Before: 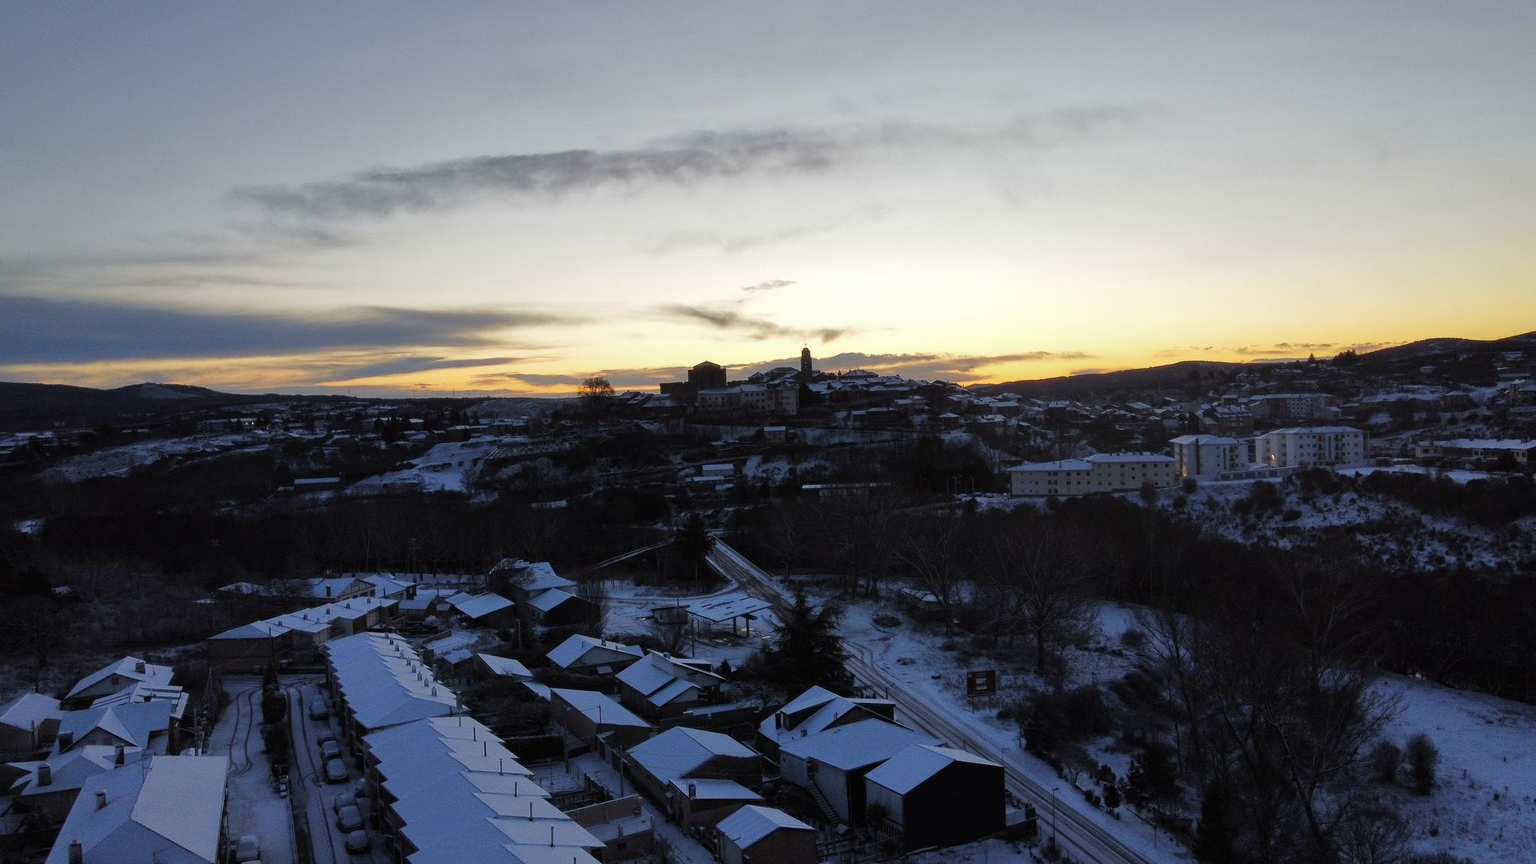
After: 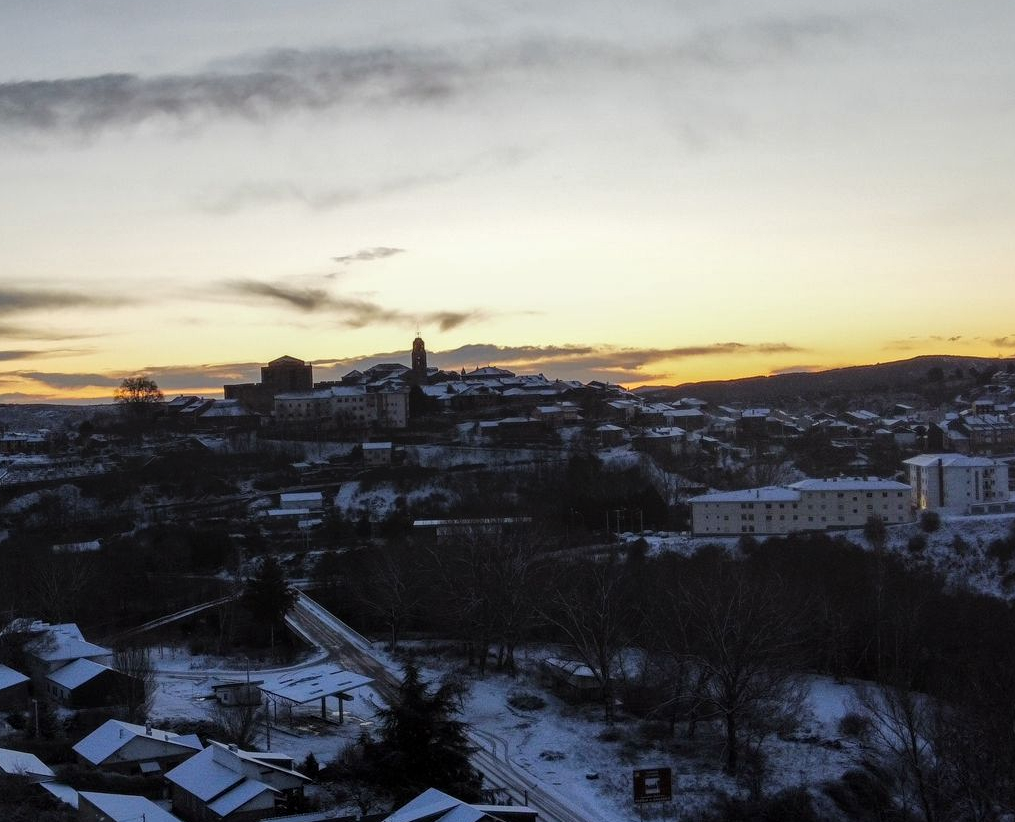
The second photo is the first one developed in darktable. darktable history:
crop: left 32.075%, top 10.976%, right 18.355%, bottom 17.596%
local contrast: on, module defaults
